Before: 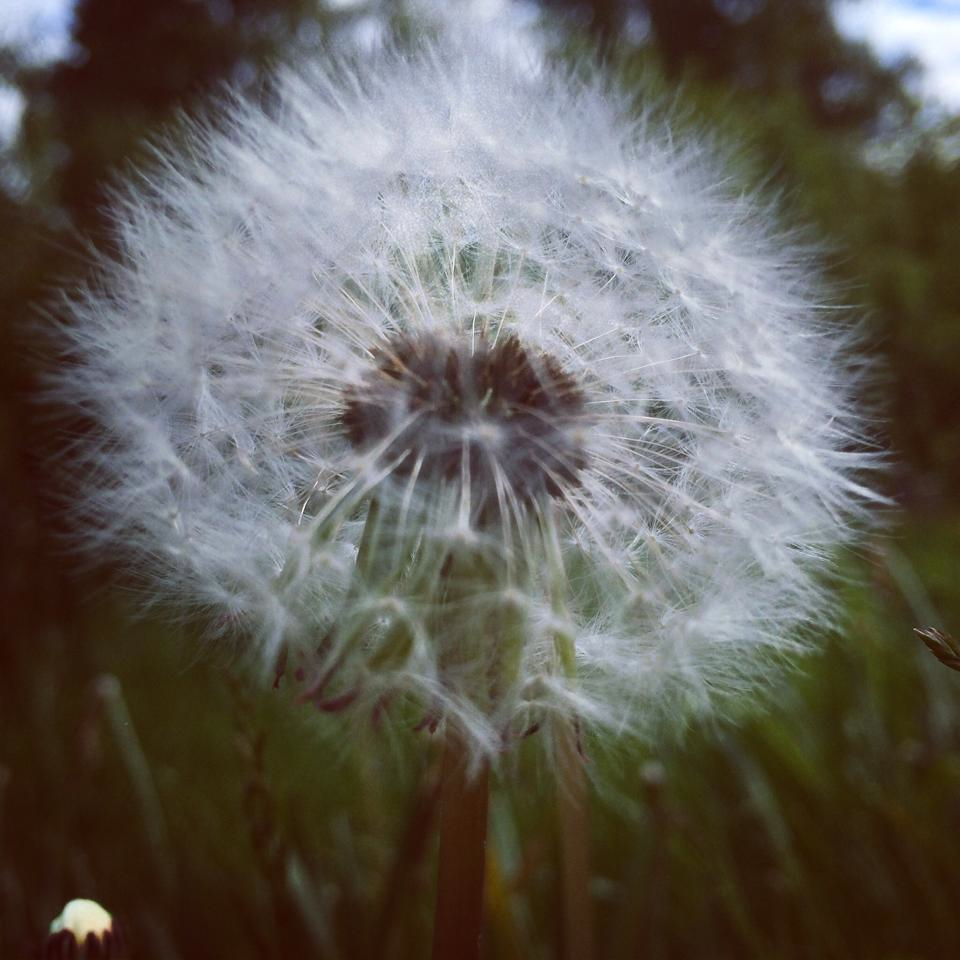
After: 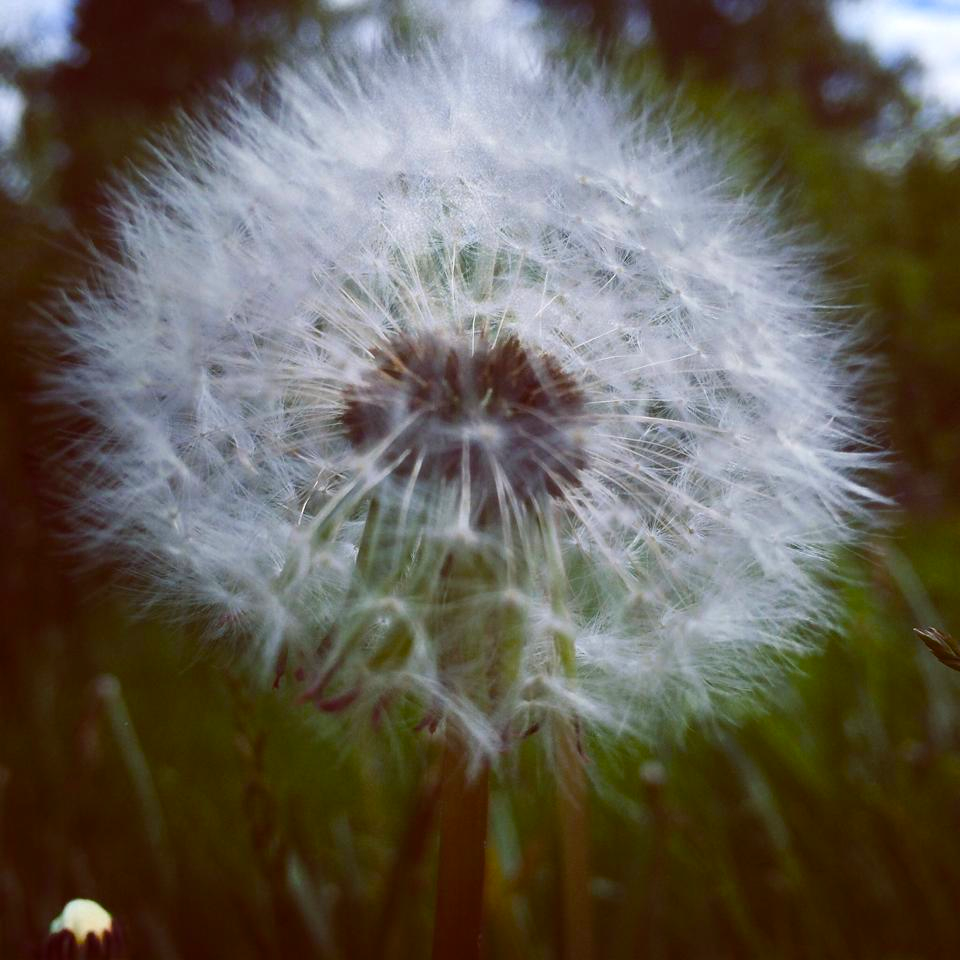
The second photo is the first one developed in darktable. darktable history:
color balance rgb: linear chroma grading › shadows 31.798%, linear chroma grading › global chroma -1.832%, linear chroma grading › mid-tones 3.724%, perceptual saturation grading › global saturation 9.831%
